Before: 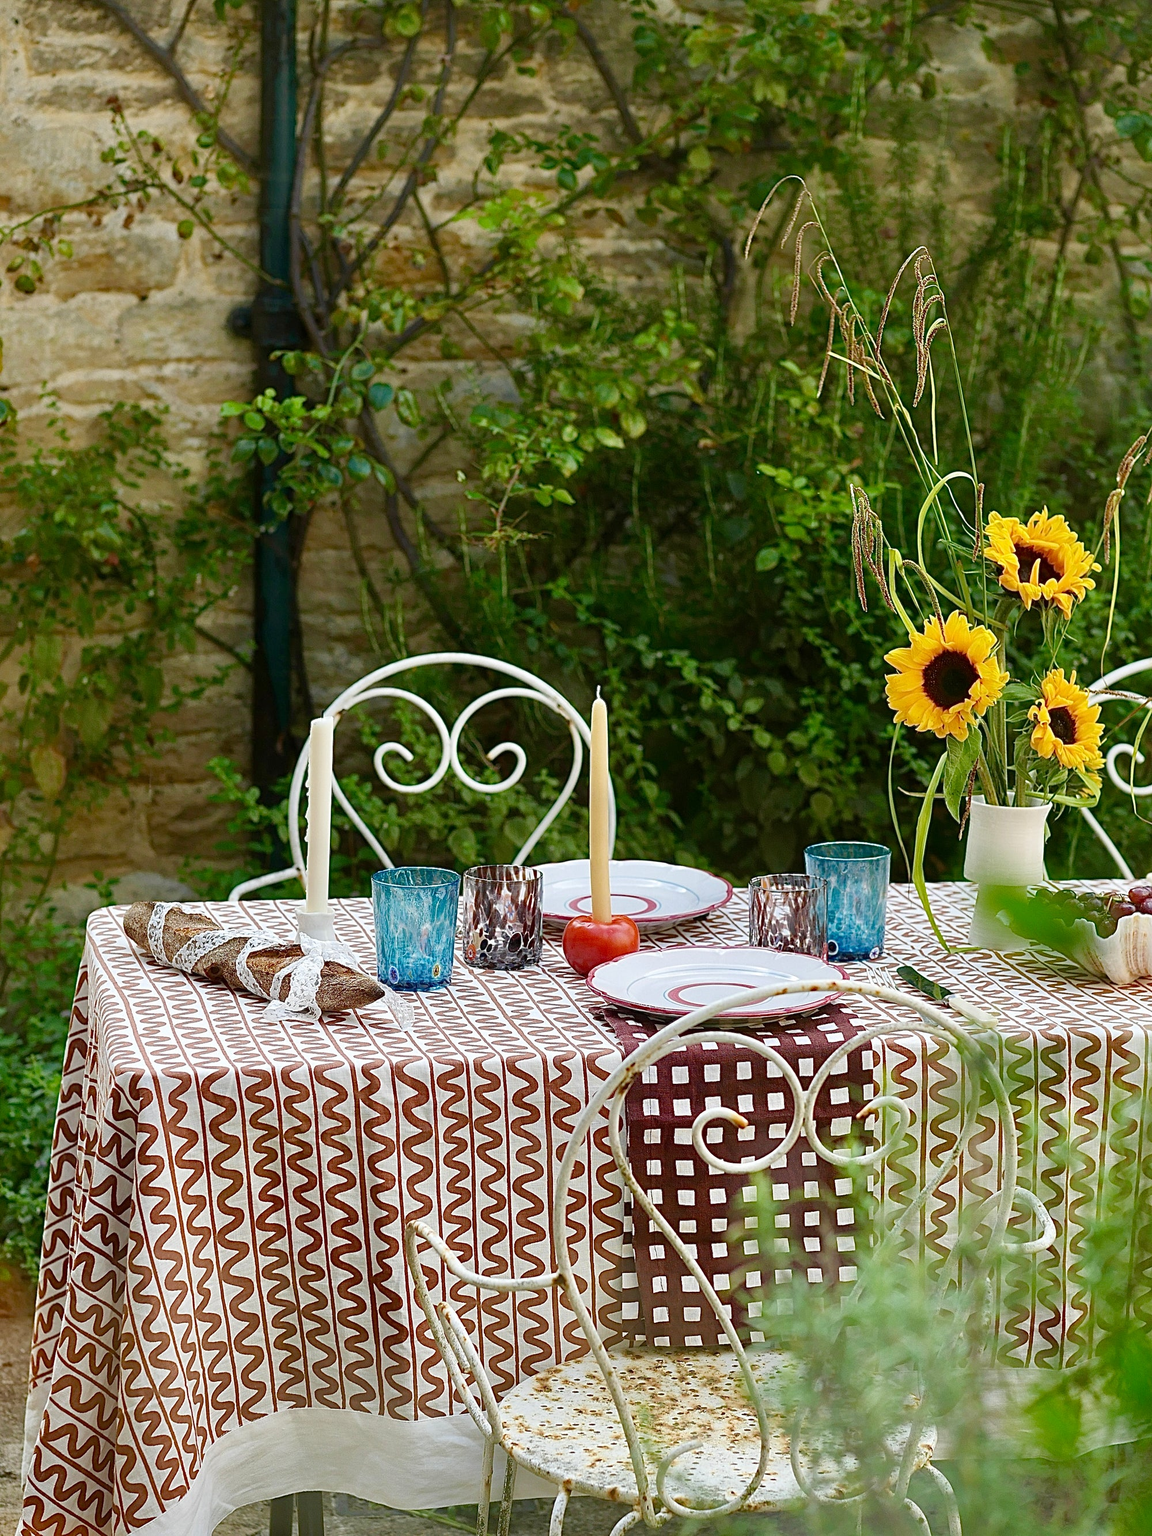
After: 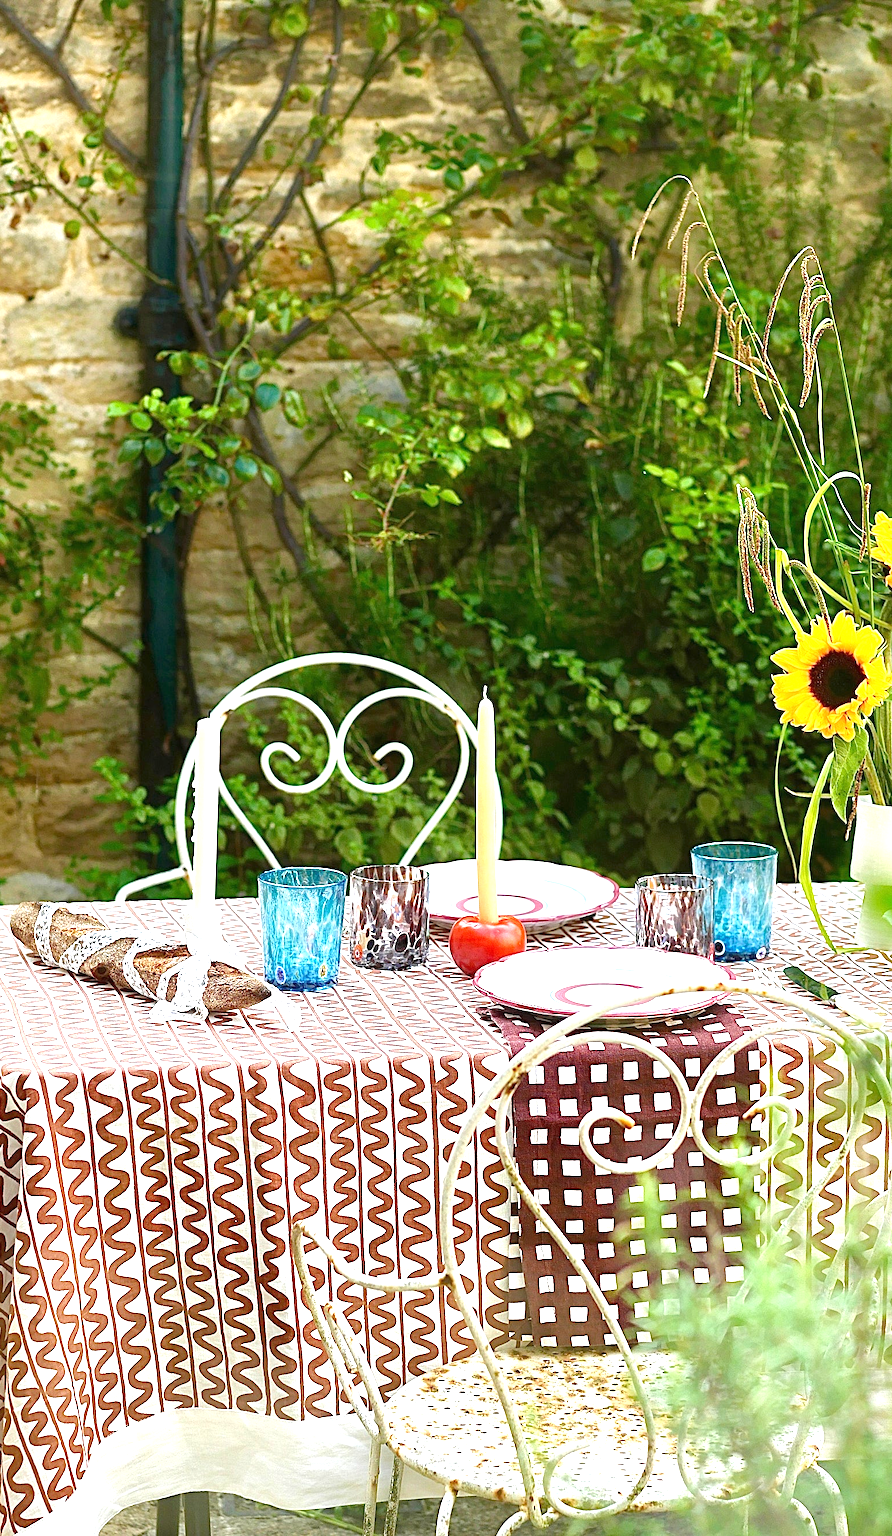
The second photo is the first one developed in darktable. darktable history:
crop: left 9.856%, right 12.655%
exposure: black level correction 0, exposure 1.2 EV, compensate highlight preservation false
